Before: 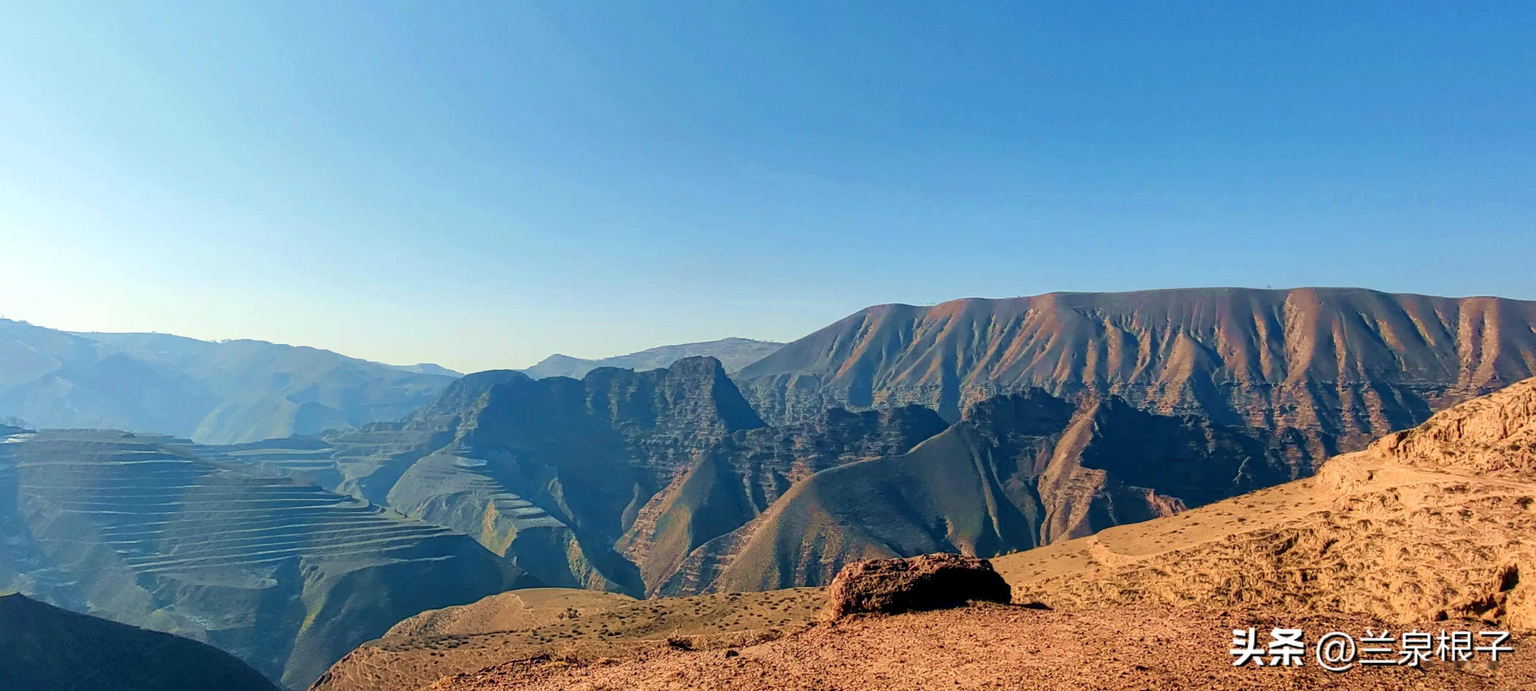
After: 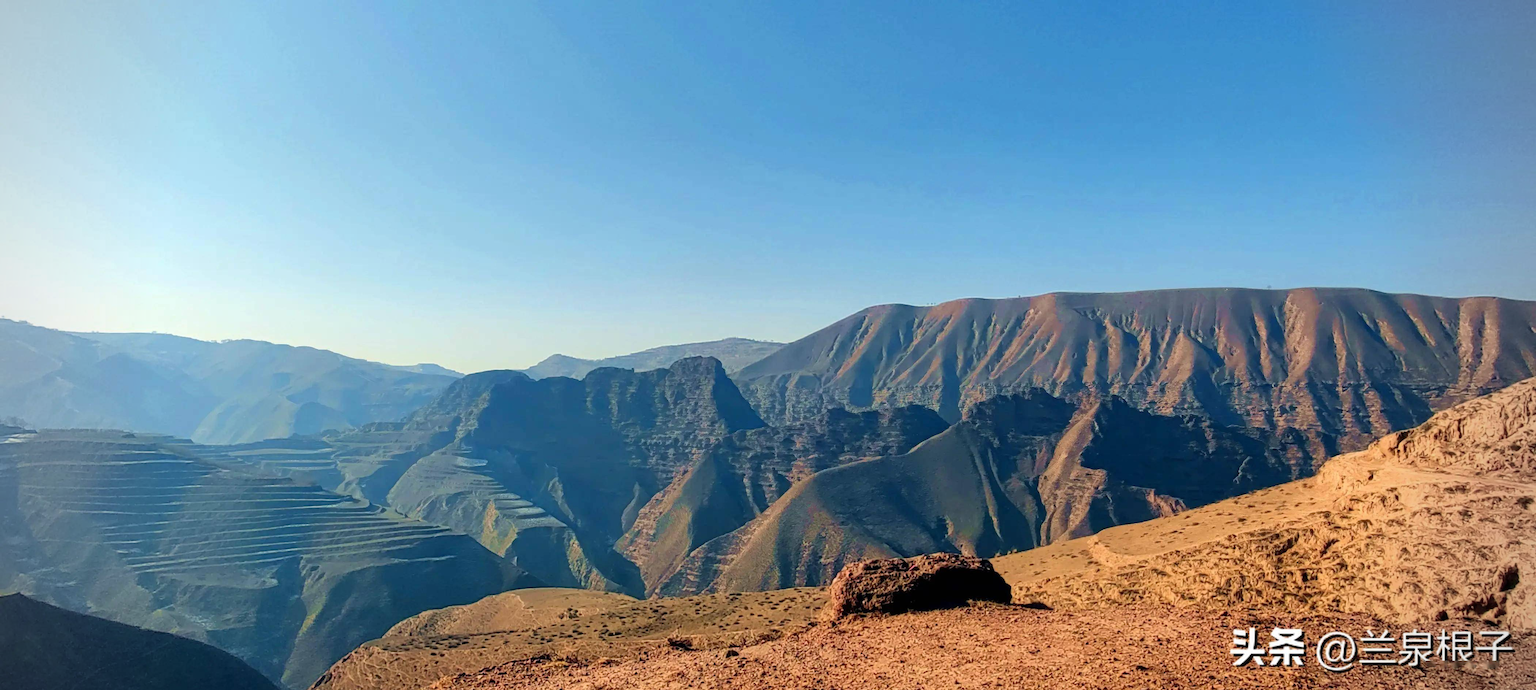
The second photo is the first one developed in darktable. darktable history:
vignetting: brightness -0.444, saturation -0.688
